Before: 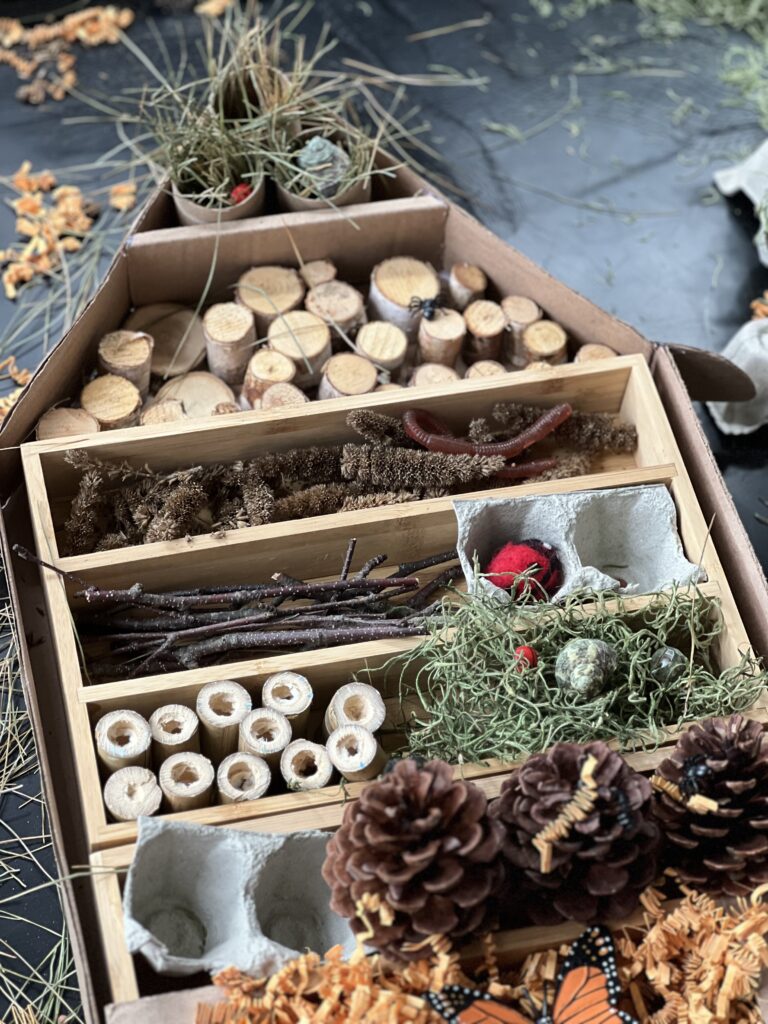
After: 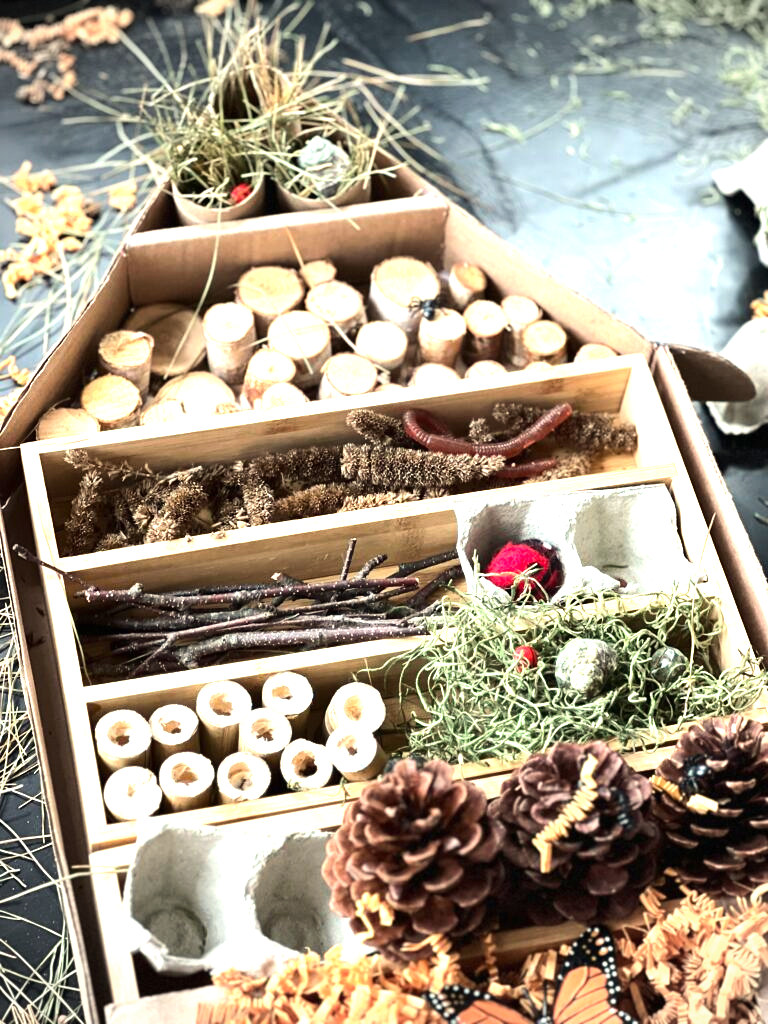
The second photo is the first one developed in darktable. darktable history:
tone equalizer: -8 EV -0.417 EV, -7 EV -0.389 EV, -6 EV -0.333 EV, -5 EV -0.222 EV, -3 EV 0.222 EV, -2 EV 0.333 EV, -1 EV 0.389 EV, +0 EV 0.417 EV, edges refinement/feathering 500, mask exposure compensation -1.57 EV, preserve details no
contrast brightness saturation: contrast 0.07
exposure: black level correction 0, exposure 1.1 EV, compensate exposure bias true, compensate highlight preservation false
white balance: red 1.029, blue 0.92
vignetting: unbound false
